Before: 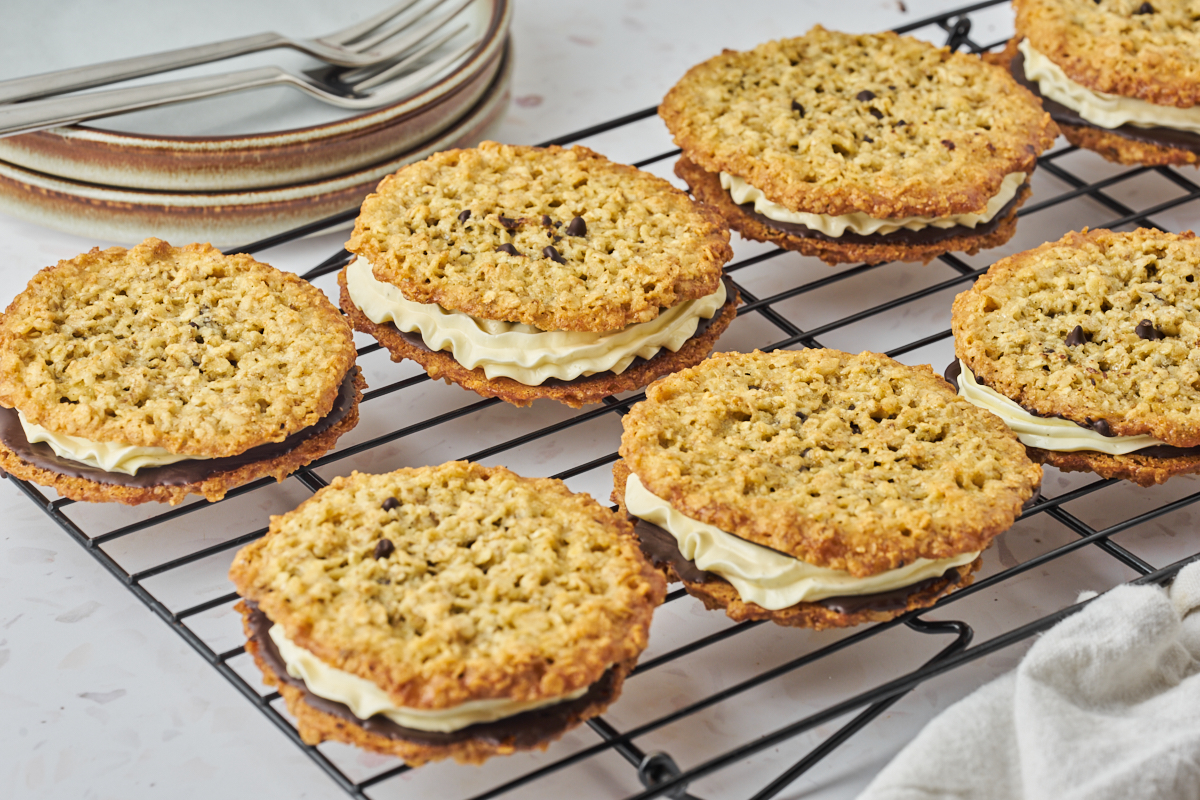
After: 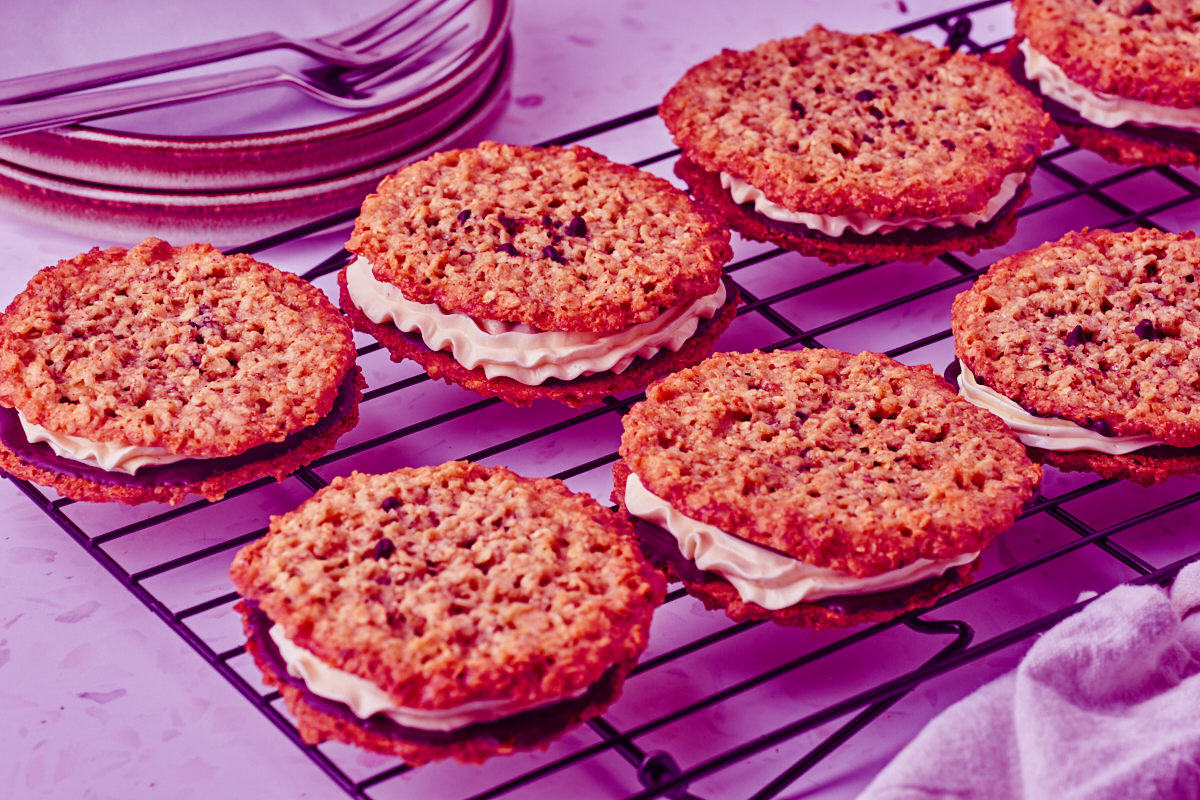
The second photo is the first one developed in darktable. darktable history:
white balance: red 0.988, blue 1.017
color balance: mode lift, gamma, gain (sRGB), lift [1, 1, 0.101, 1]
